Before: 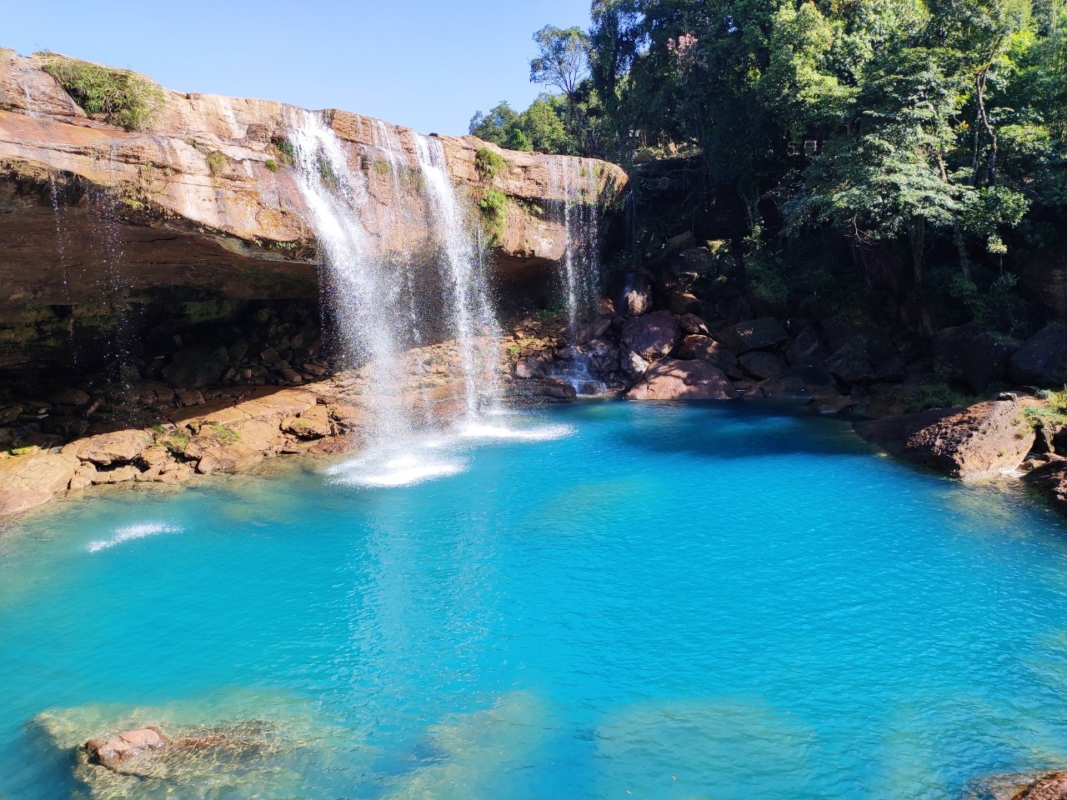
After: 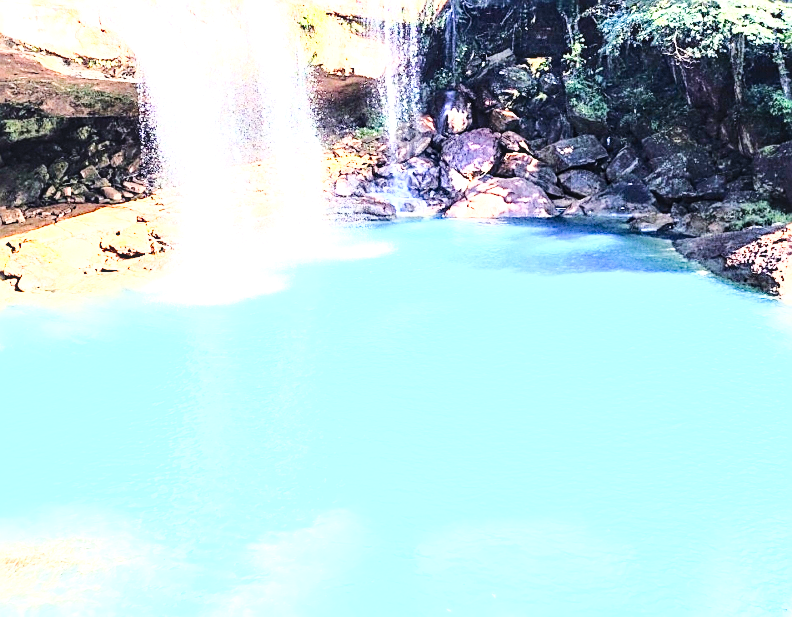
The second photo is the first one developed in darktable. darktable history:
exposure: black level correction 0, exposure 2.14 EV, compensate highlight preservation false
tone equalizer: -8 EV -0.722 EV, -7 EV -0.699 EV, -6 EV -0.582 EV, -5 EV -0.394 EV, -3 EV 0.396 EV, -2 EV 0.6 EV, -1 EV 0.69 EV, +0 EV 0.759 EV
local contrast: on, module defaults
tone curve: curves: ch0 [(0, 0) (0.051, 0.027) (0.096, 0.071) (0.219, 0.248) (0.428, 0.52) (0.596, 0.713) (0.727, 0.823) (0.859, 0.924) (1, 1)]; ch1 [(0, 0) (0.1, 0.038) (0.318, 0.221) (0.413, 0.325) (0.443, 0.412) (0.483, 0.474) (0.503, 0.501) (0.516, 0.515) (0.548, 0.575) (0.561, 0.596) (0.594, 0.647) (0.666, 0.701) (1, 1)]; ch2 [(0, 0) (0.453, 0.435) (0.479, 0.476) (0.504, 0.5) (0.52, 0.526) (0.557, 0.585) (0.583, 0.608) (0.824, 0.815) (1, 1)], preserve colors none
sharpen: amount 0.743
base curve: curves: ch0 [(0, 0) (0.036, 0.037) (0.121, 0.228) (0.46, 0.76) (0.859, 0.983) (1, 1)]
crop: left 16.873%, top 22.833%, right 8.828%
